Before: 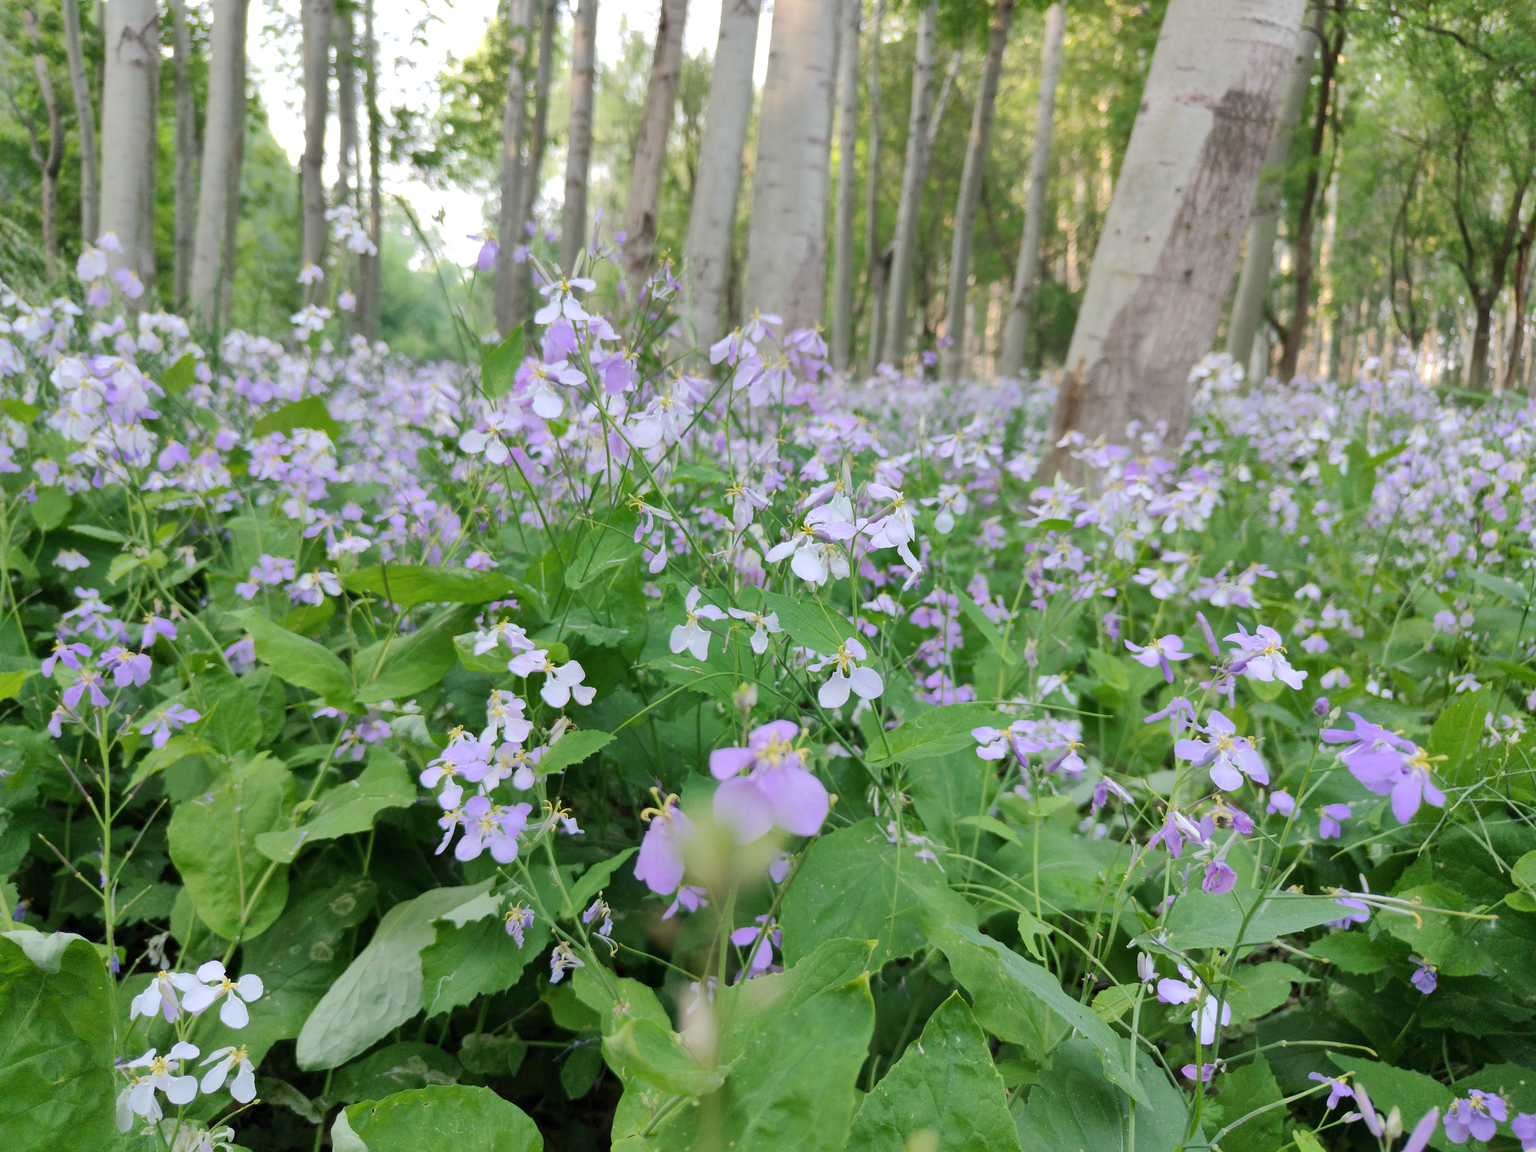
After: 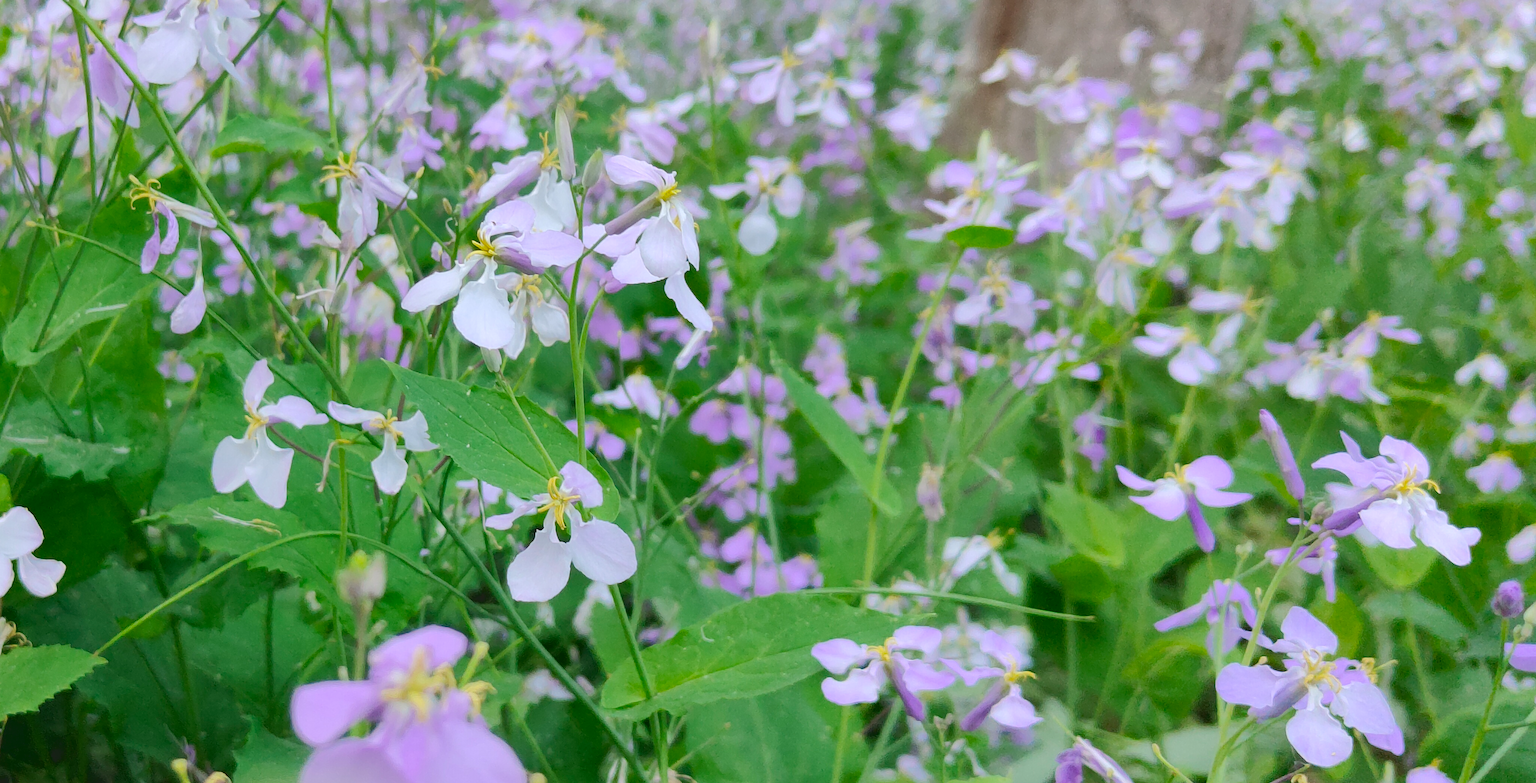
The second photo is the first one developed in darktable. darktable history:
crop: left 36.696%, top 35.237%, right 13.057%, bottom 30.576%
tone equalizer: edges refinement/feathering 500, mask exposure compensation -1.57 EV, preserve details no
tone curve: curves: ch0 [(0.122, 0.111) (1, 1)], color space Lab, independent channels, preserve colors none
